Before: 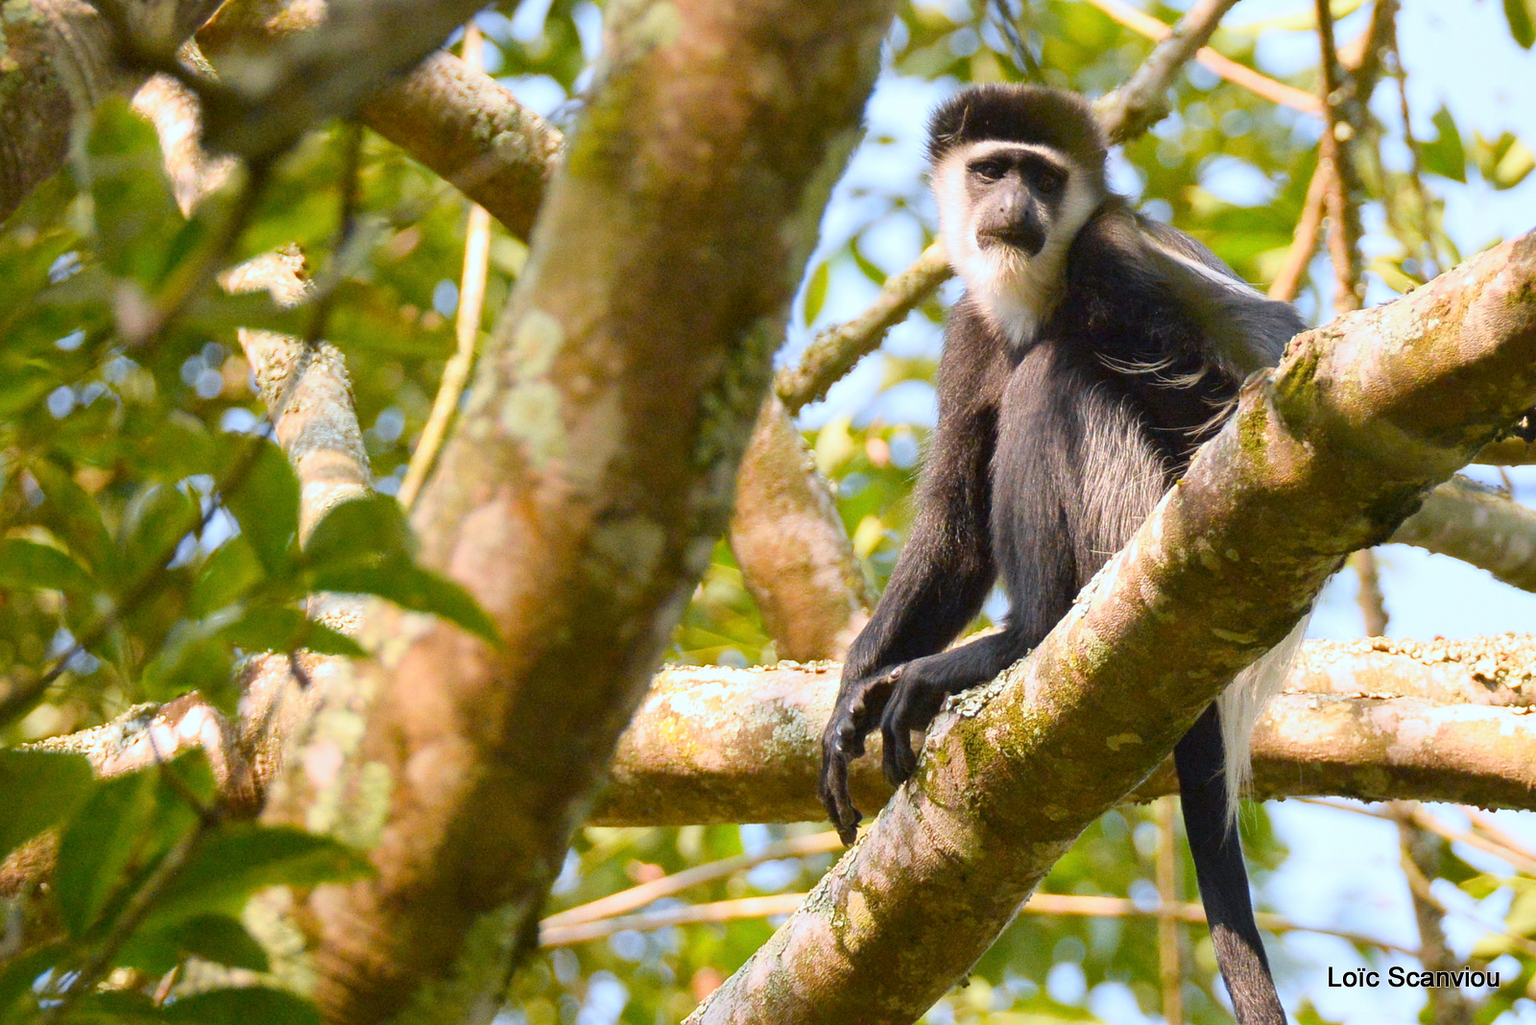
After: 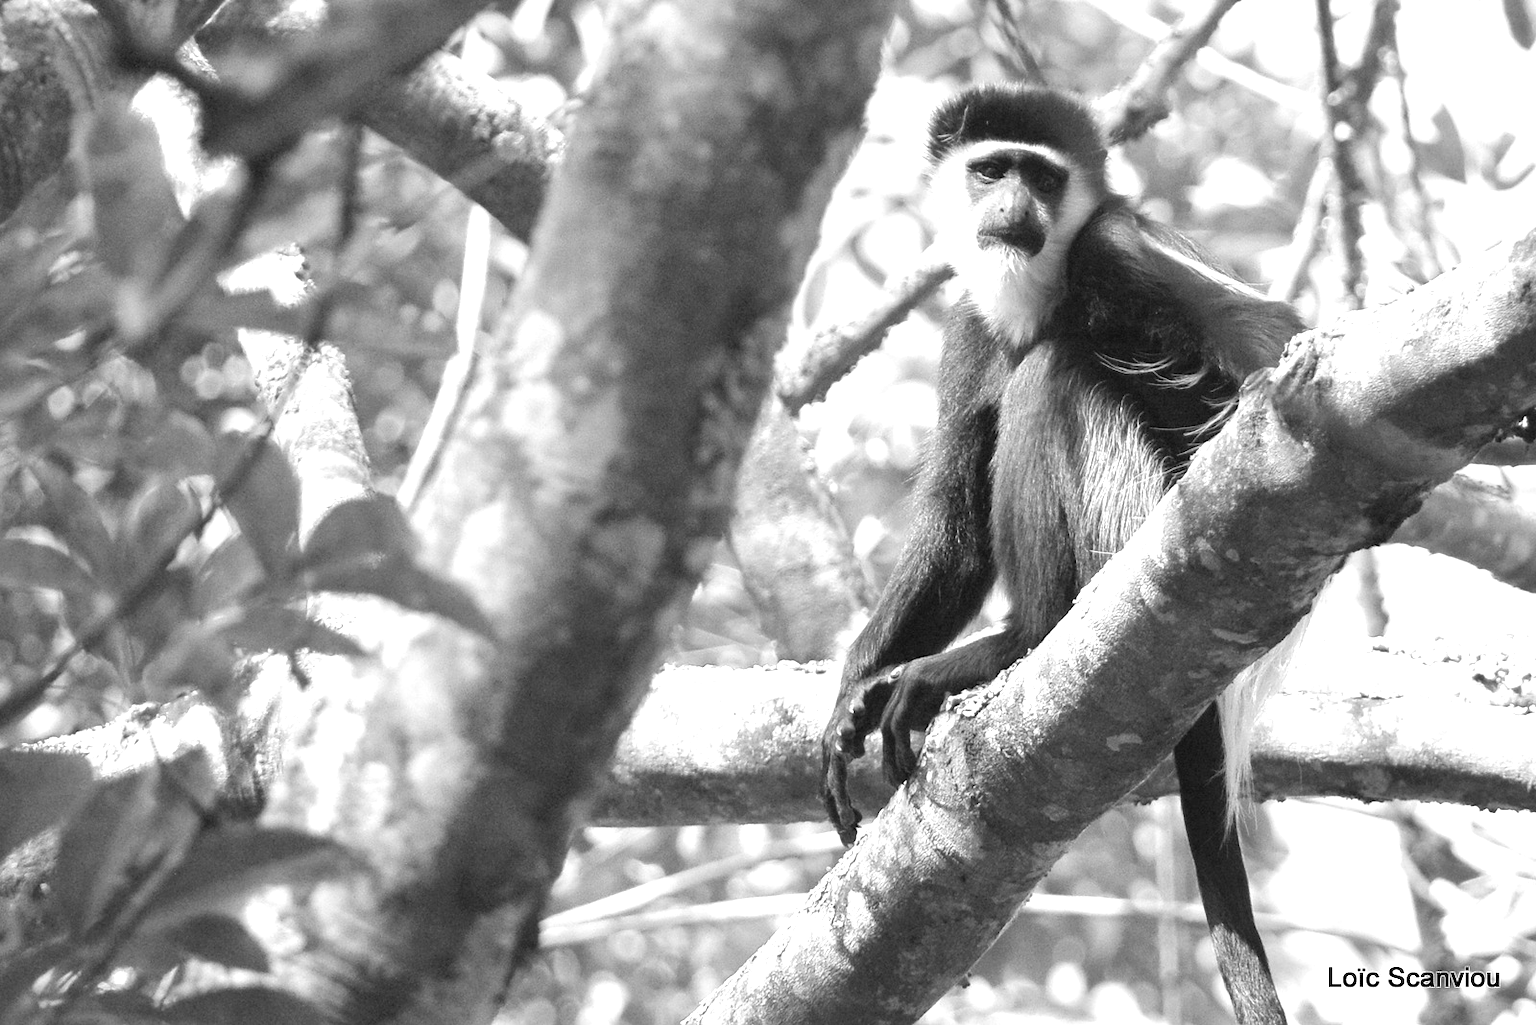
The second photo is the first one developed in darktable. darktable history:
color zones: curves: ch1 [(0, -0.394) (0.143, -0.394) (0.286, -0.394) (0.429, -0.392) (0.571, -0.391) (0.714, -0.391) (0.857, -0.391) (1, -0.394)]
exposure: black level correction 0, exposure 0.697 EV, compensate highlight preservation false
color correction: highlights a* -10.07, highlights b* -10.47
